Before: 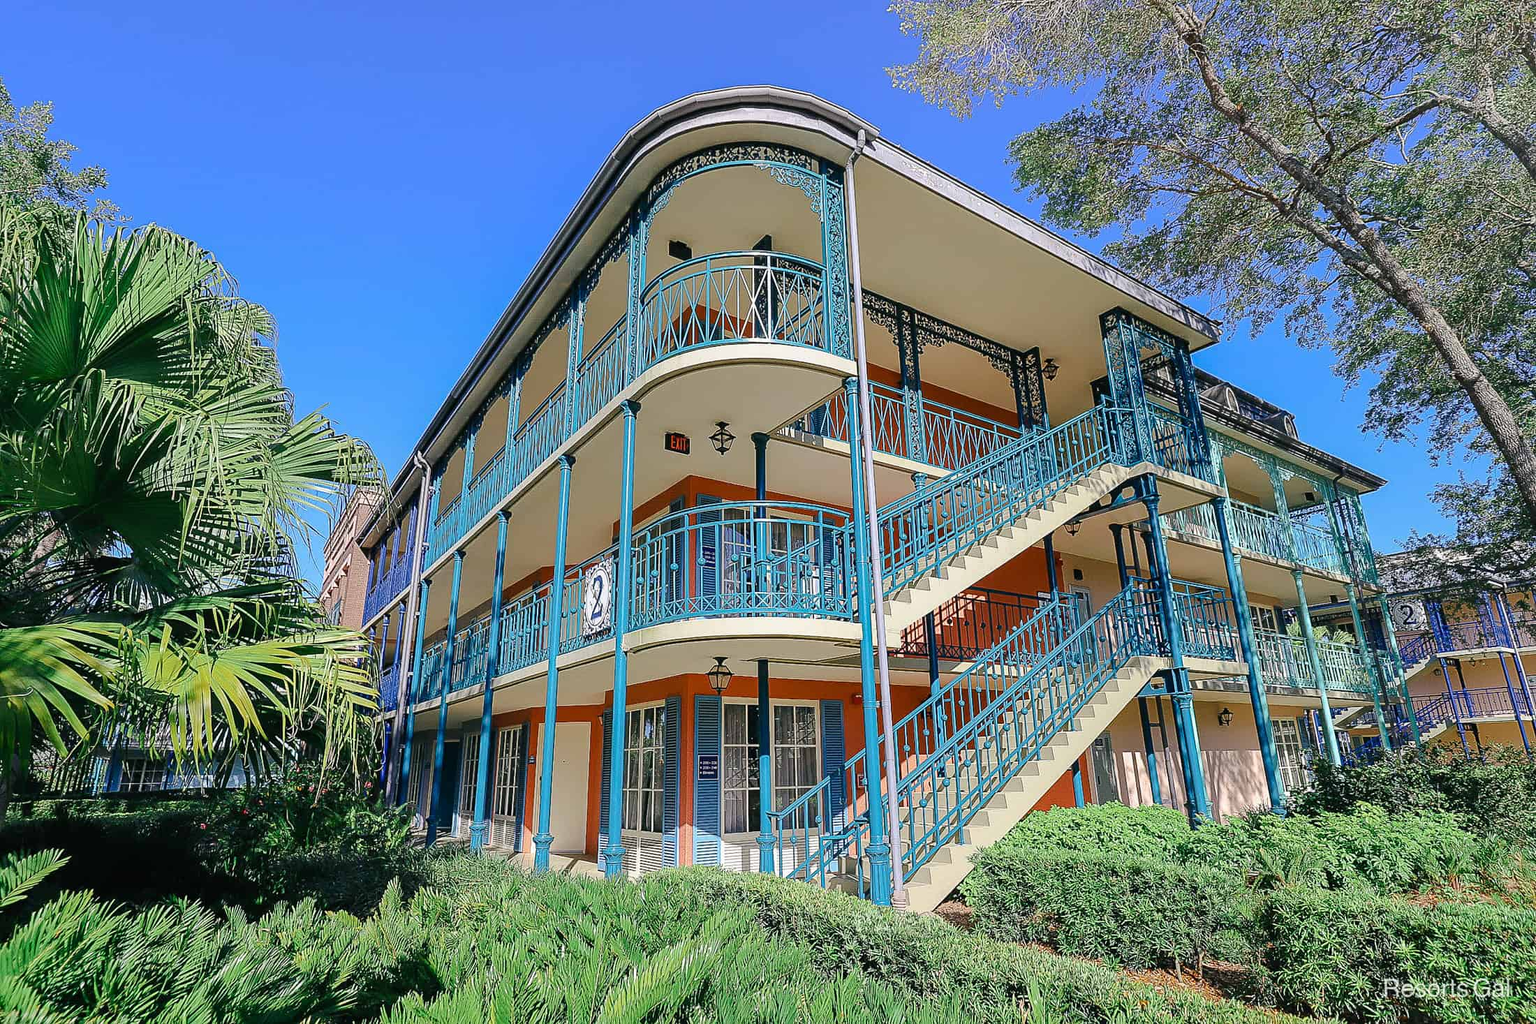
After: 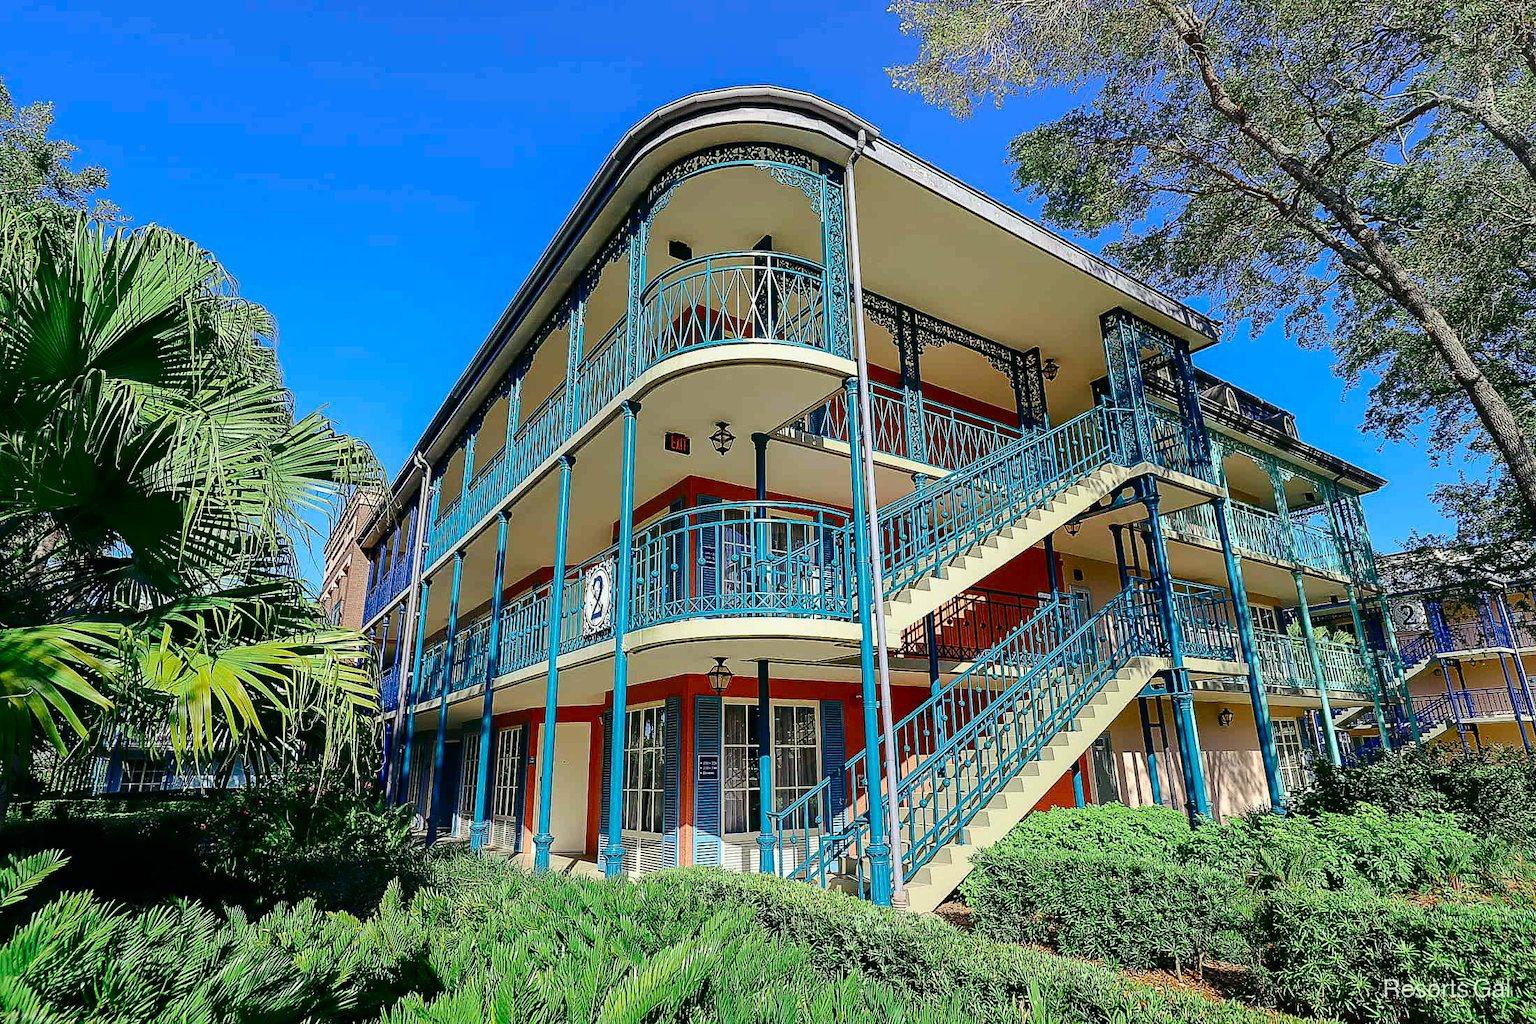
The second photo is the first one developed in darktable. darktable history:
color correction: highlights a* -4.54, highlights b* 5.05, saturation 0.962
contrast brightness saturation: contrast 0.189, brightness -0.103, saturation 0.211
